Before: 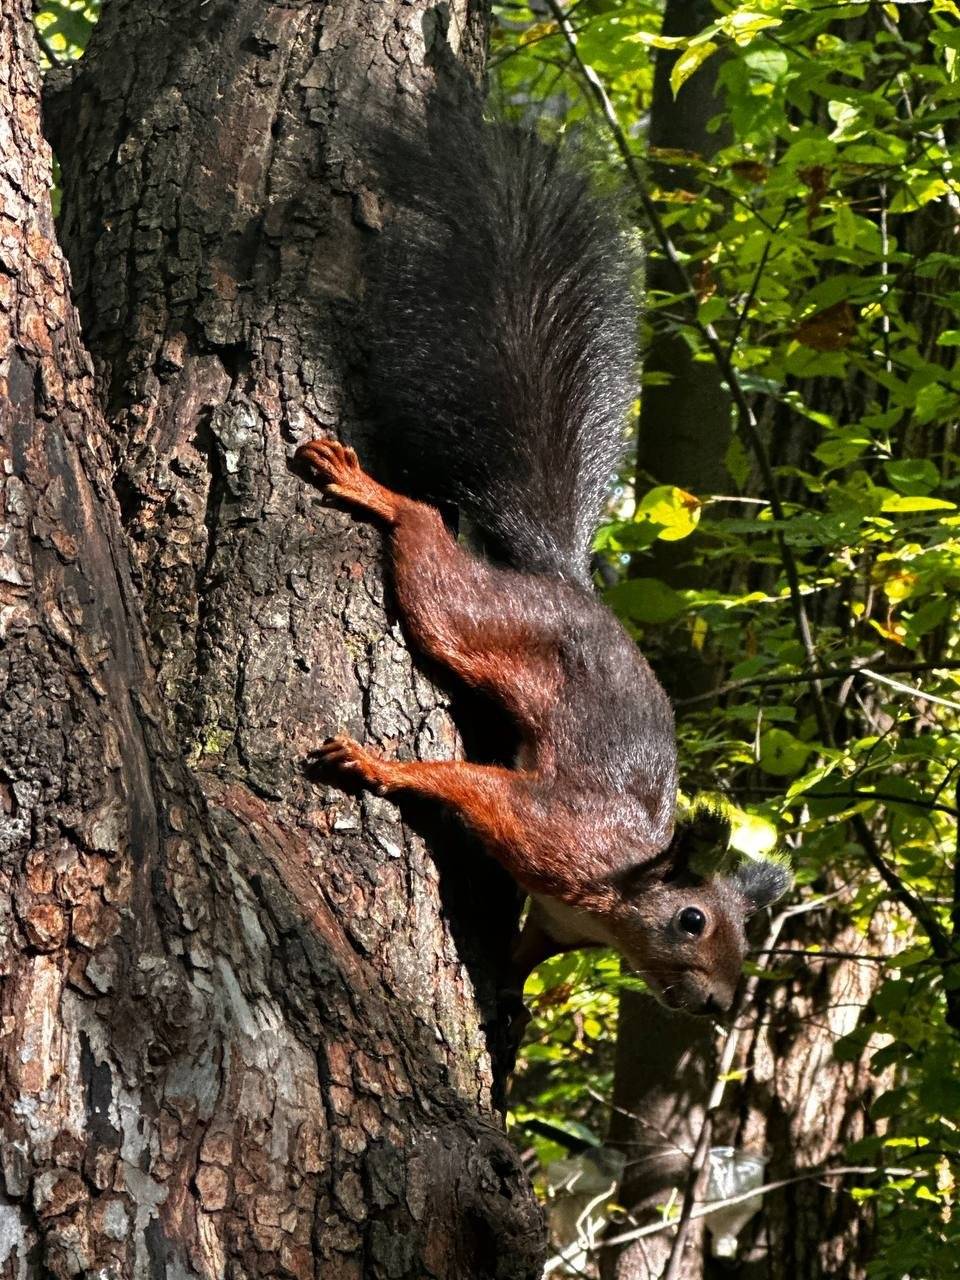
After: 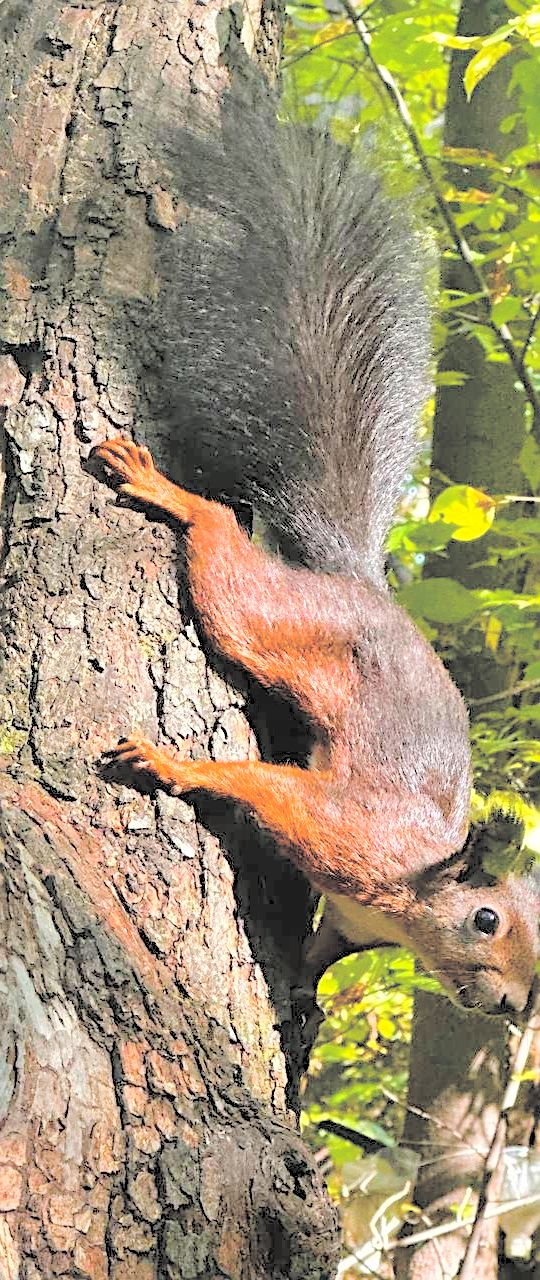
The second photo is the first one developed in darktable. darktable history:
contrast brightness saturation: brightness 1
crop: left 21.496%, right 22.254%
sharpen: on, module defaults
color balance rgb: perceptual saturation grading › global saturation 35%, perceptual saturation grading › highlights -25%, perceptual saturation grading › shadows 50%
